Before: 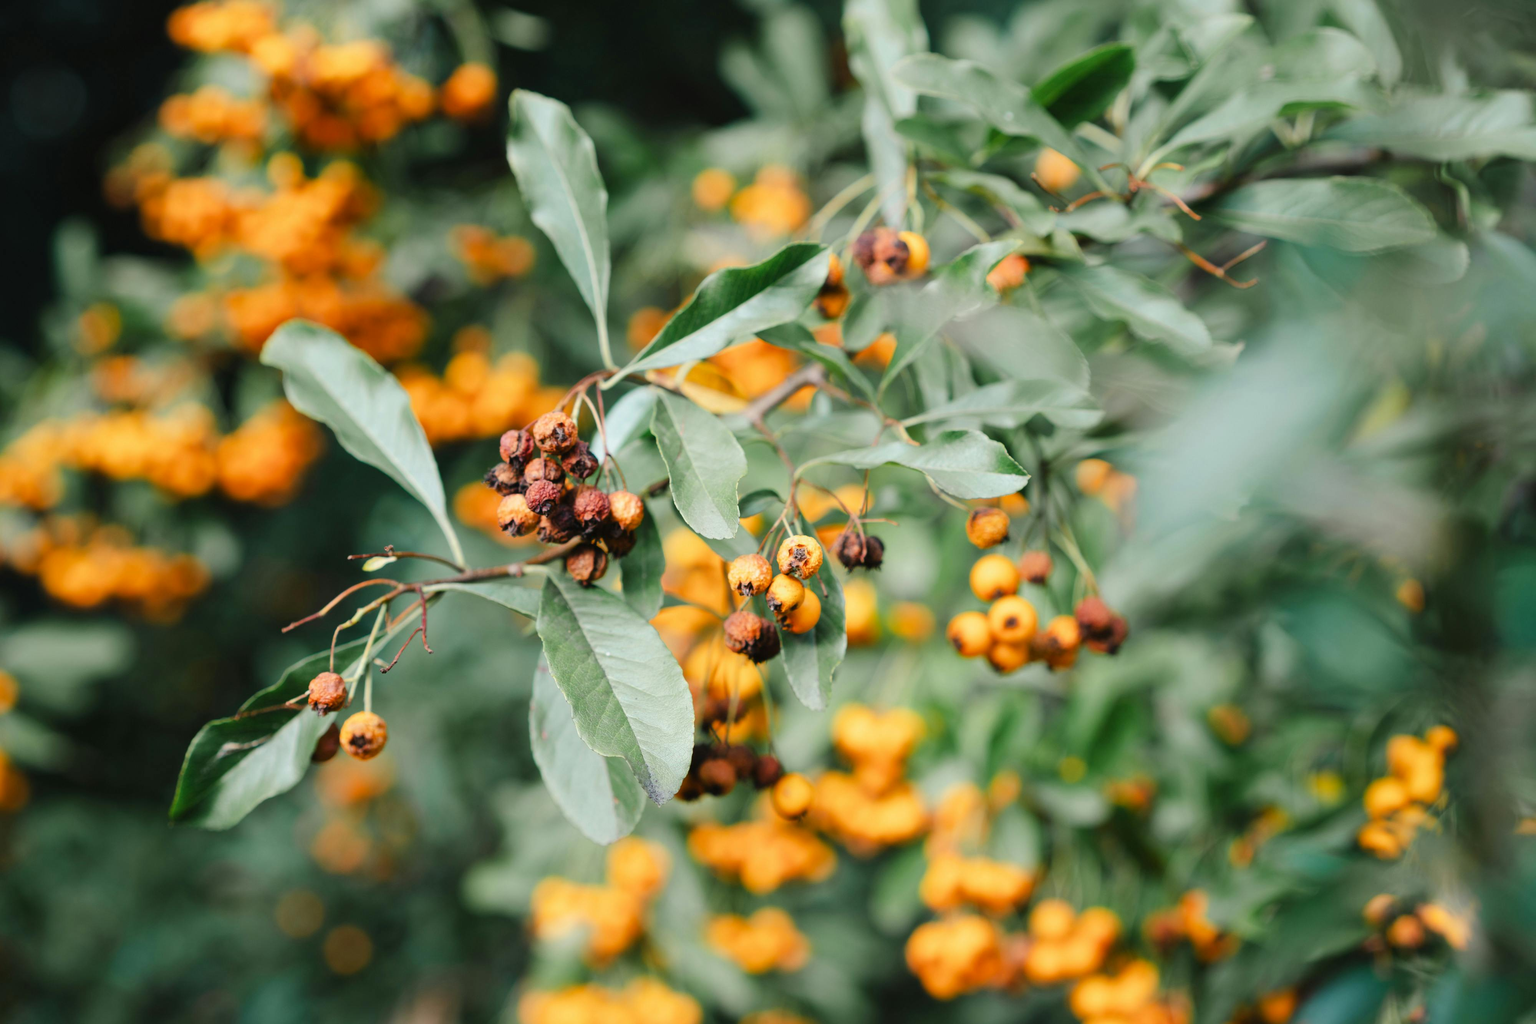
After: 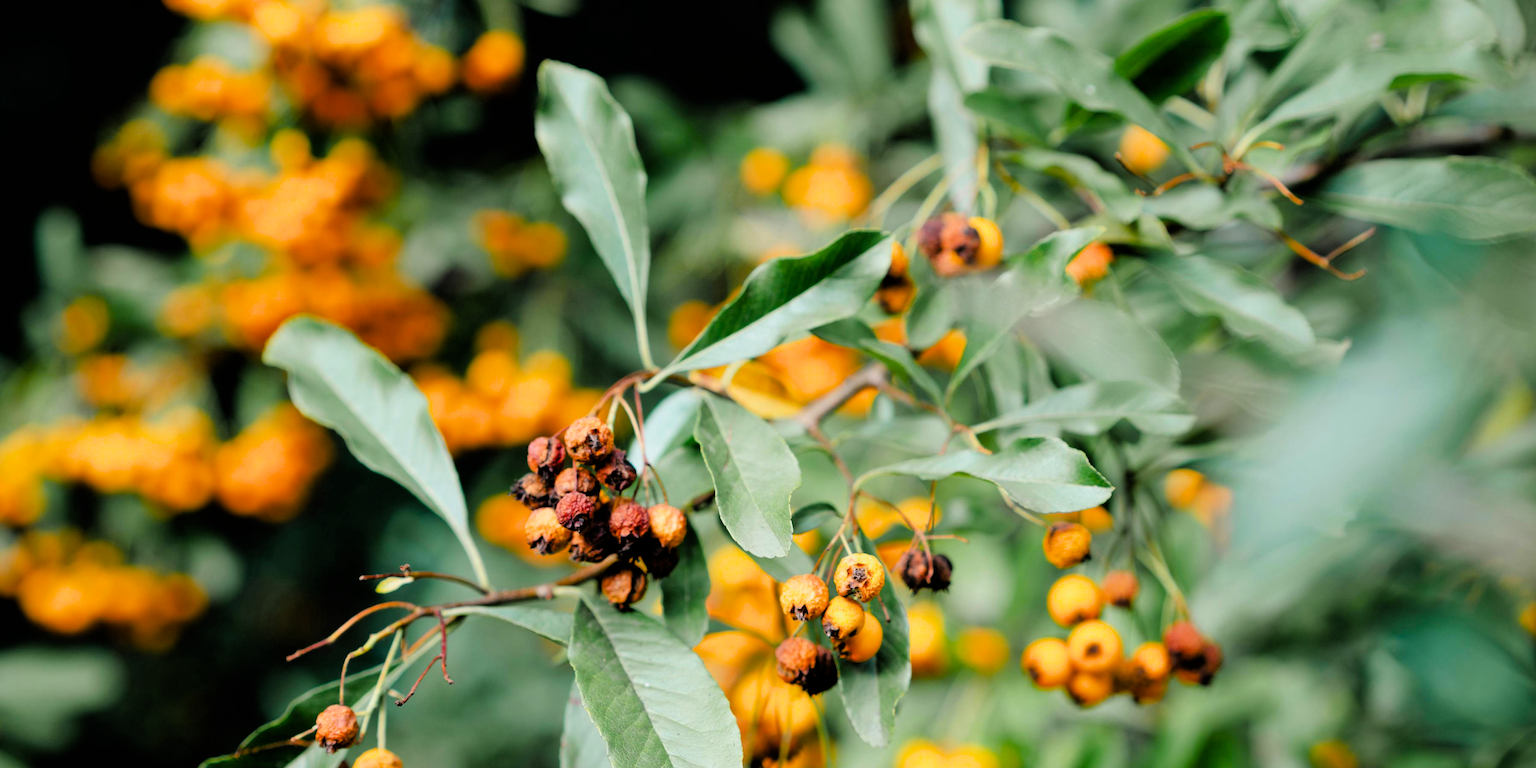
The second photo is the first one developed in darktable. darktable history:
crop: left 1.509%, top 3.452%, right 7.696%, bottom 28.452%
filmic rgb: black relative exposure -4.93 EV, white relative exposure 2.84 EV, hardness 3.72
color balance rgb: perceptual saturation grading › global saturation 30%, global vibrance 10%
